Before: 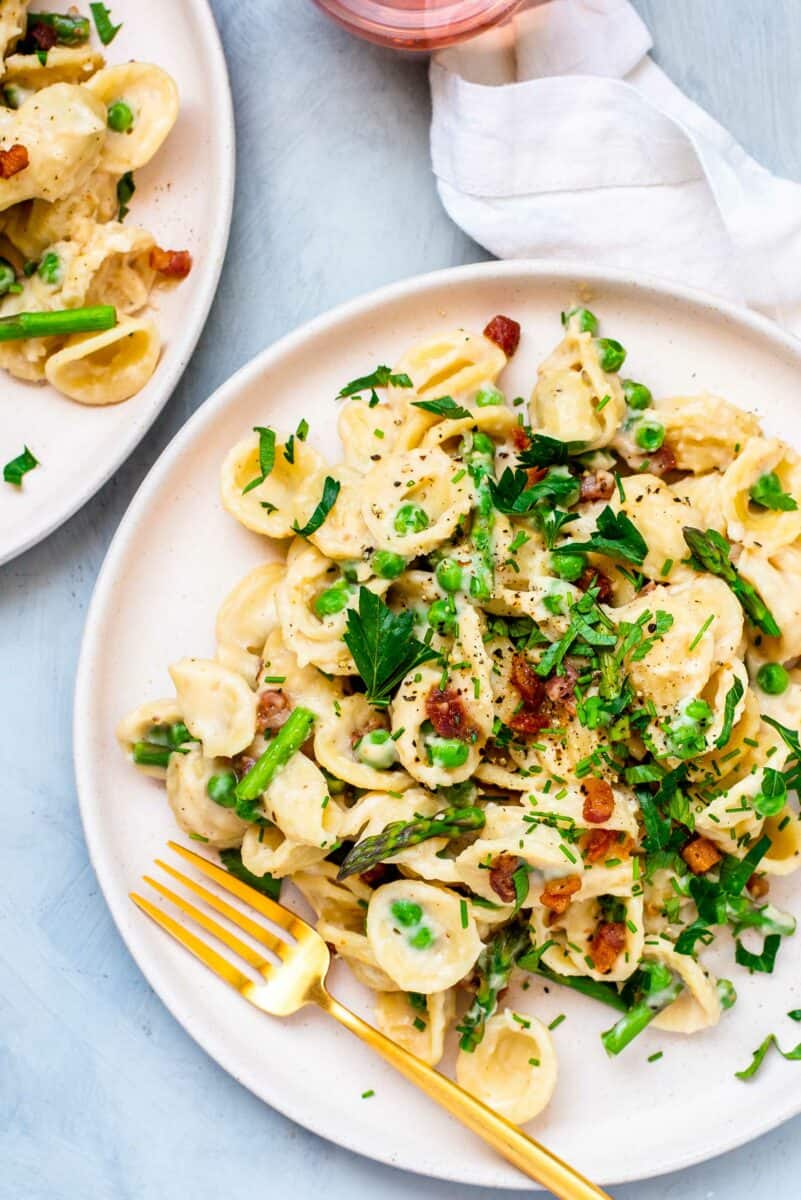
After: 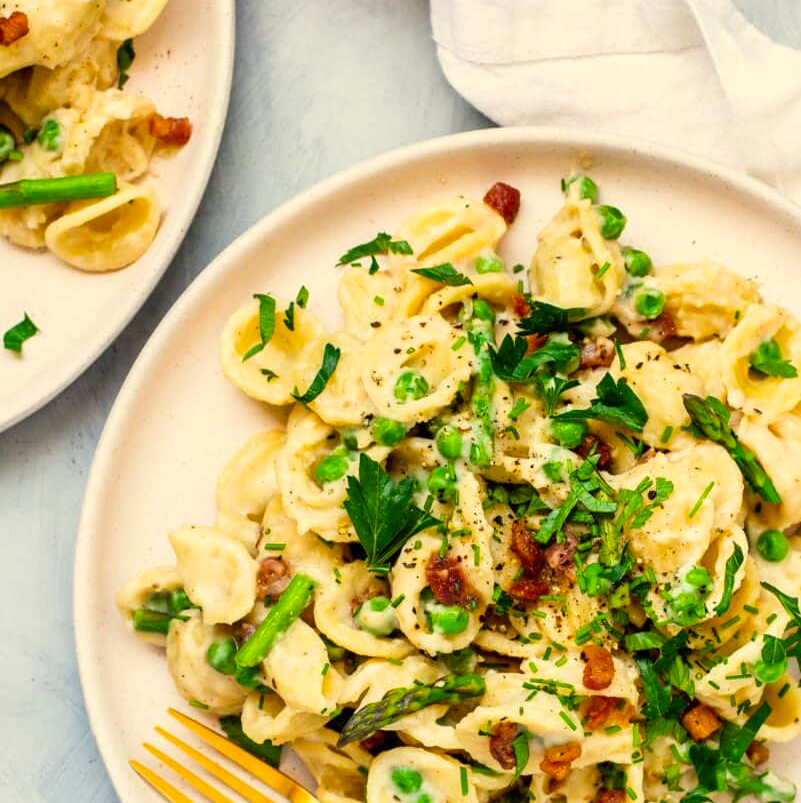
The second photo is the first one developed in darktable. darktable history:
color correction: highlights a* 1.36, highlights b* 18.18
crop: top 11.162%, bottom 21.86%
